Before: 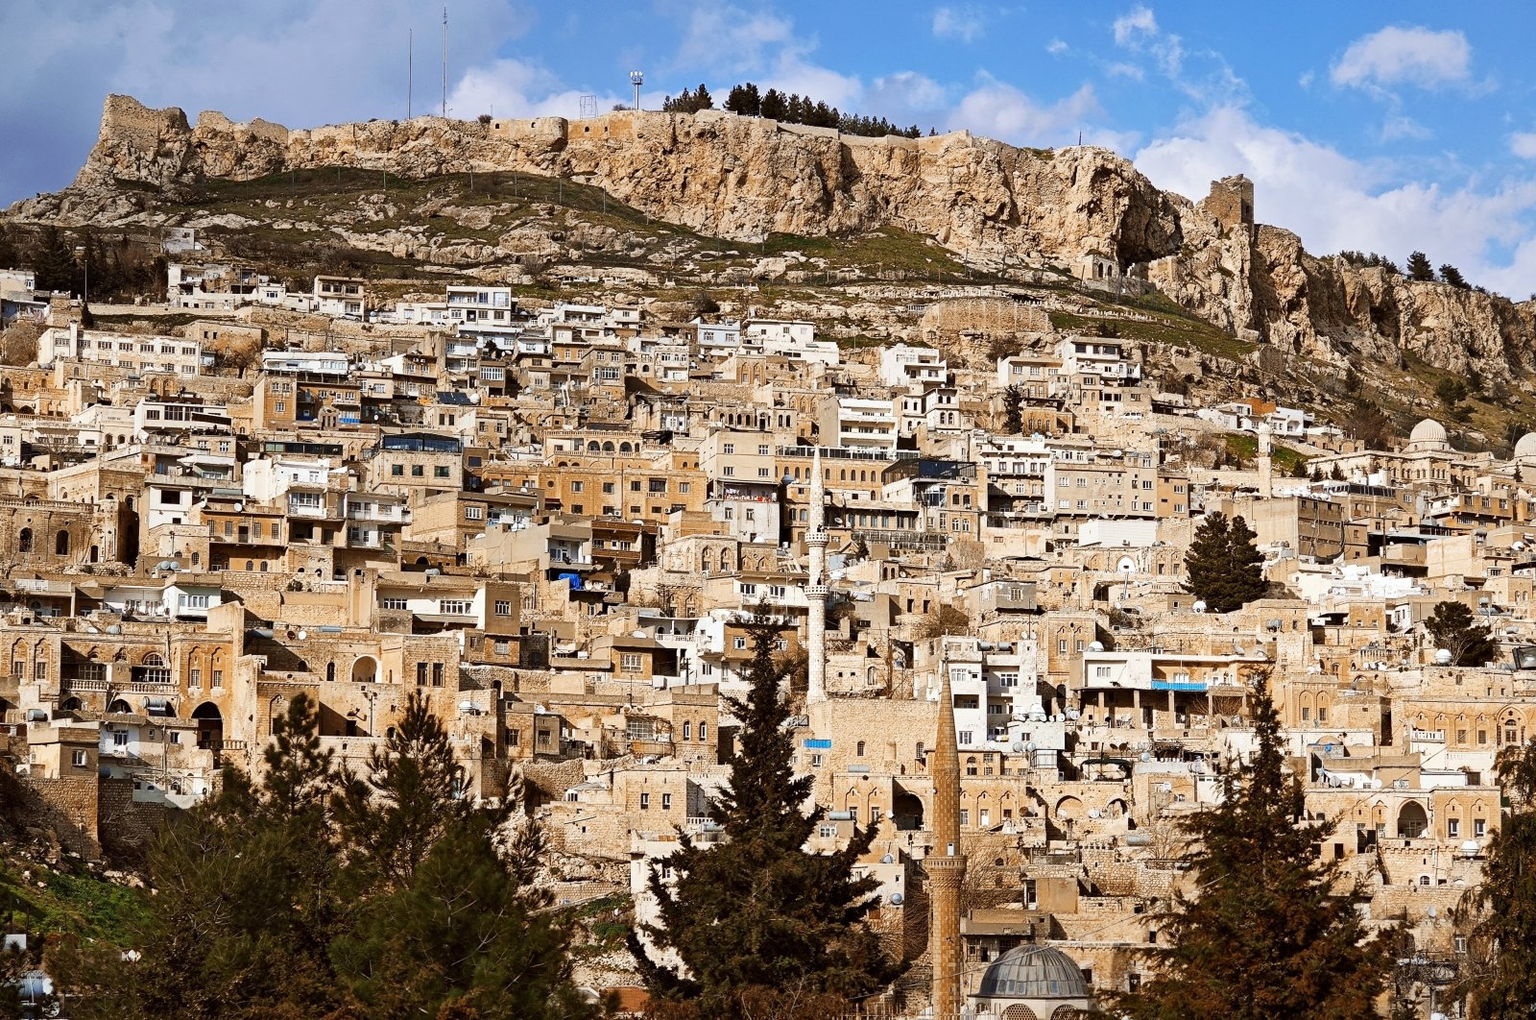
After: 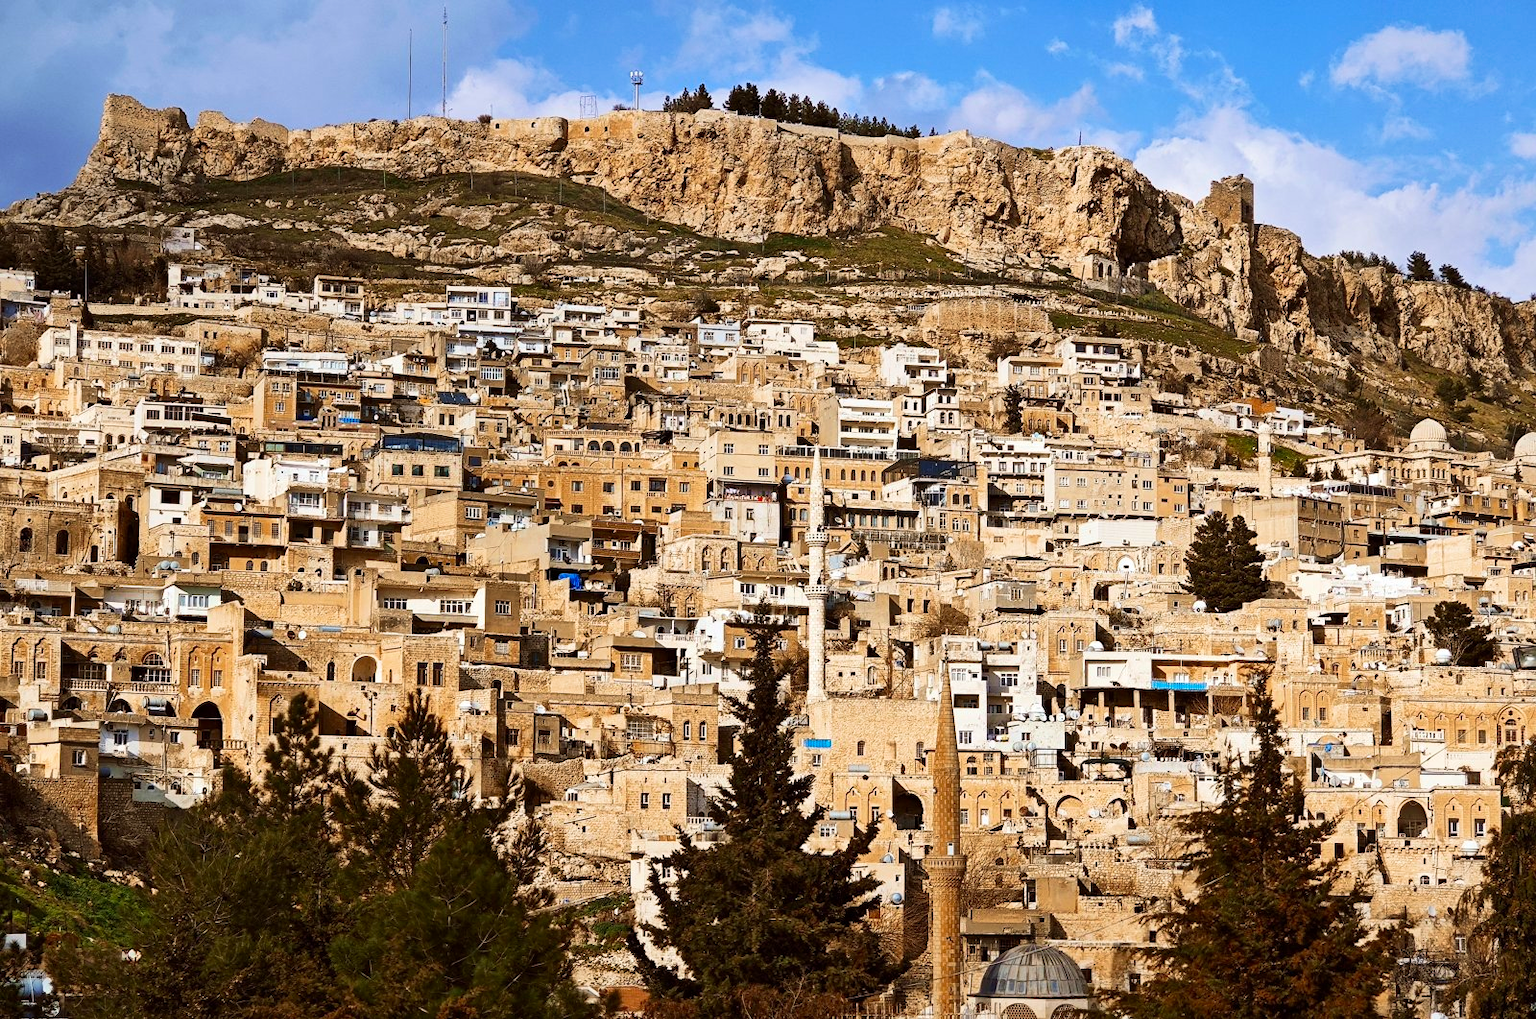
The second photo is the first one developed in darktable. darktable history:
contrast brightness saturation: contrast 0.084, saturation 0.195
velvia: on, module defaults
